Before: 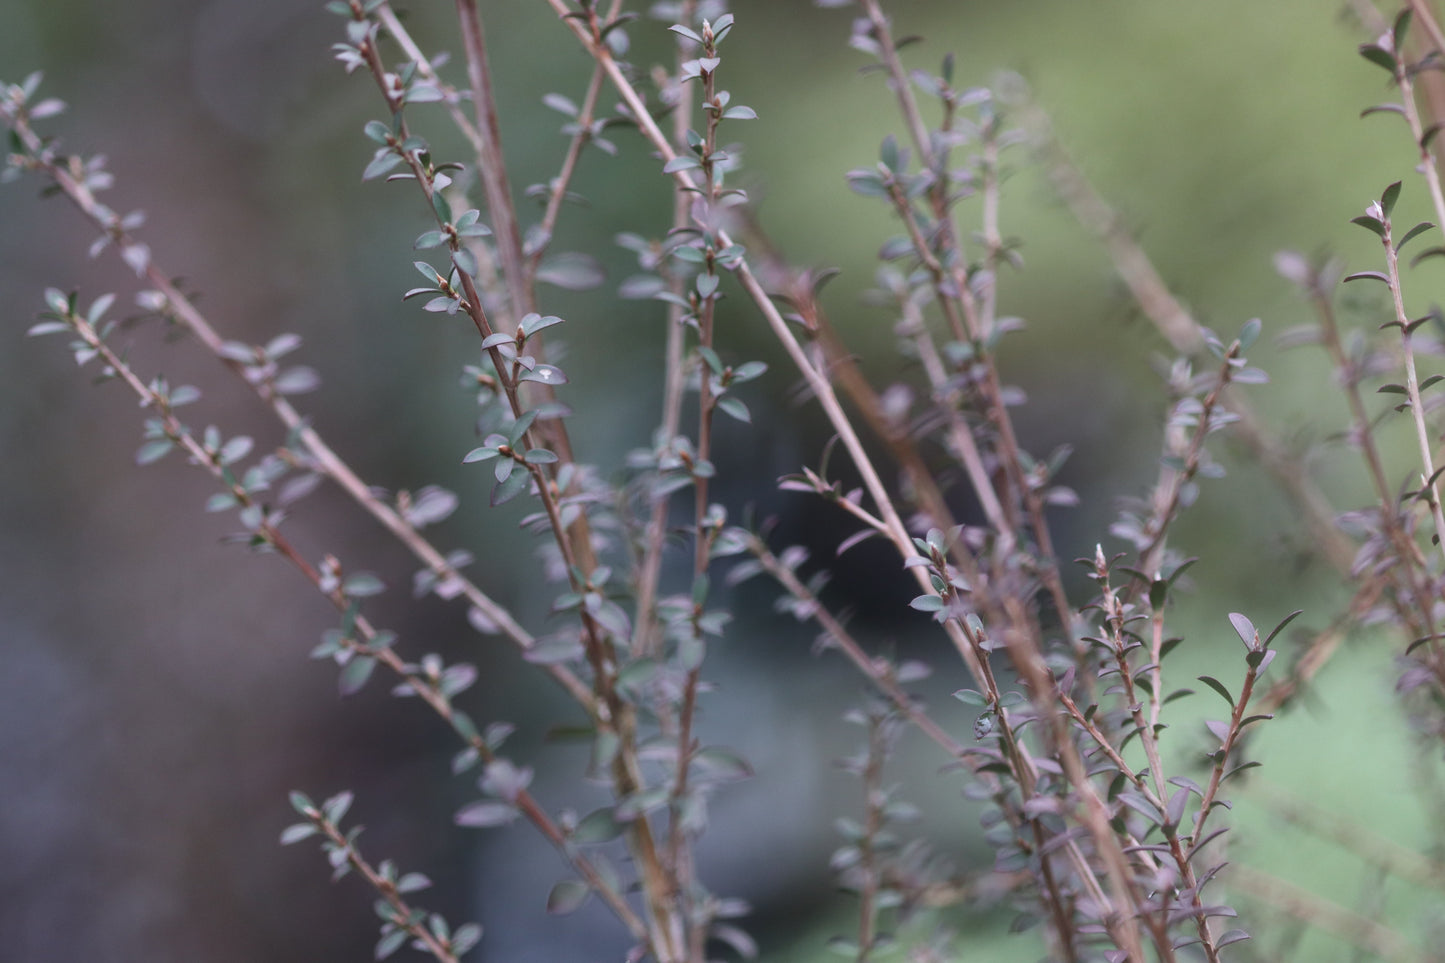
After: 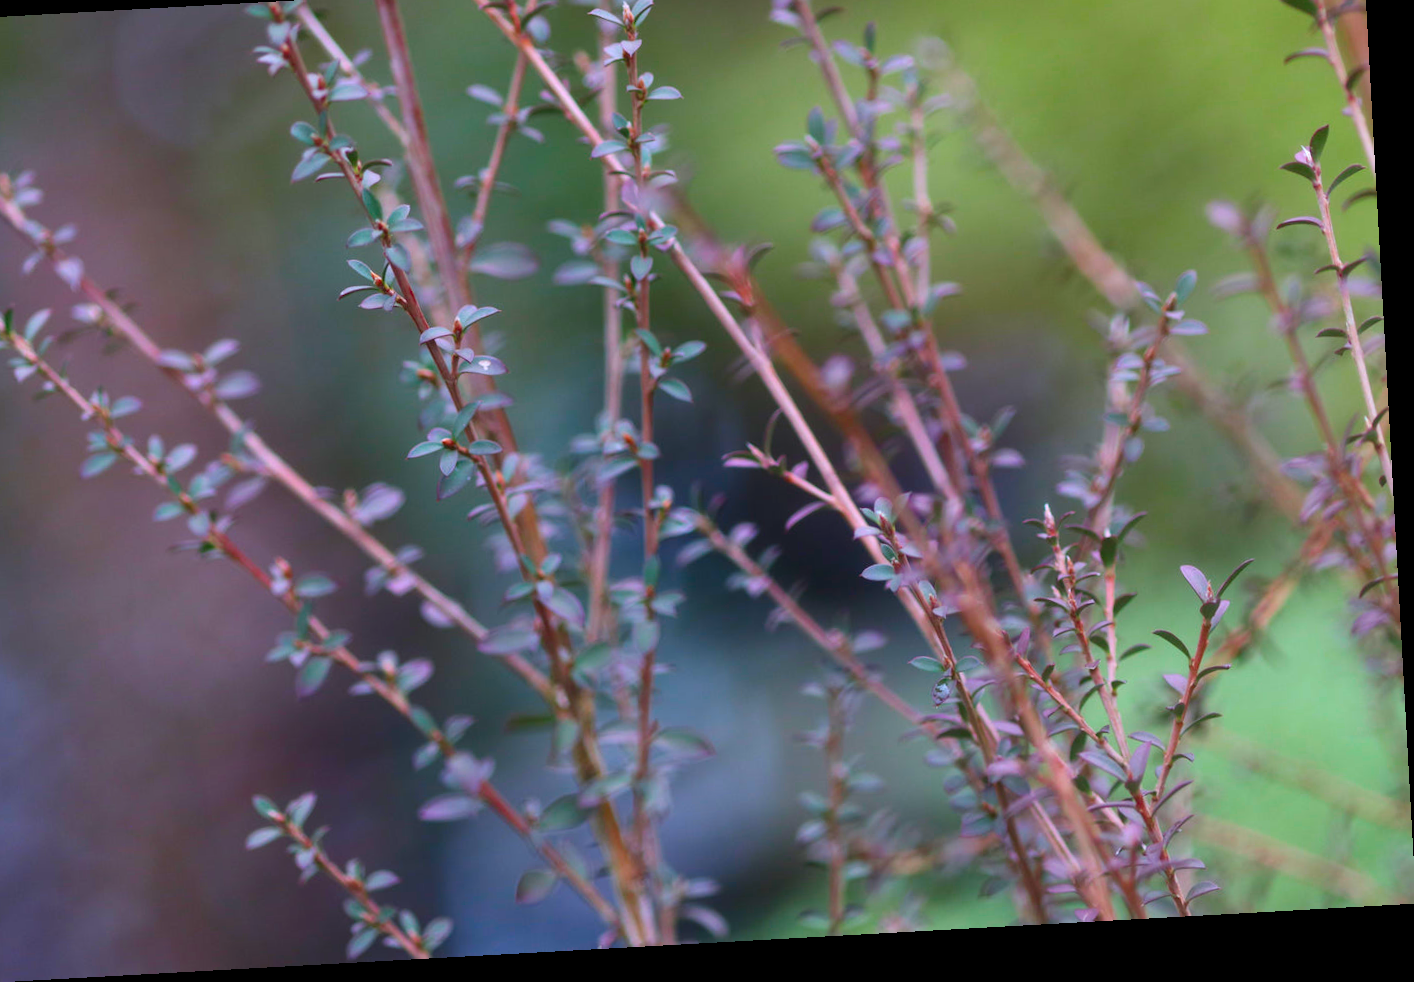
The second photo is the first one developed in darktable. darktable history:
crop and rotate: angle 3.18°, left 5.448%, top 5.672%
color correction: highlights b* -0.02, saturation 2.1
